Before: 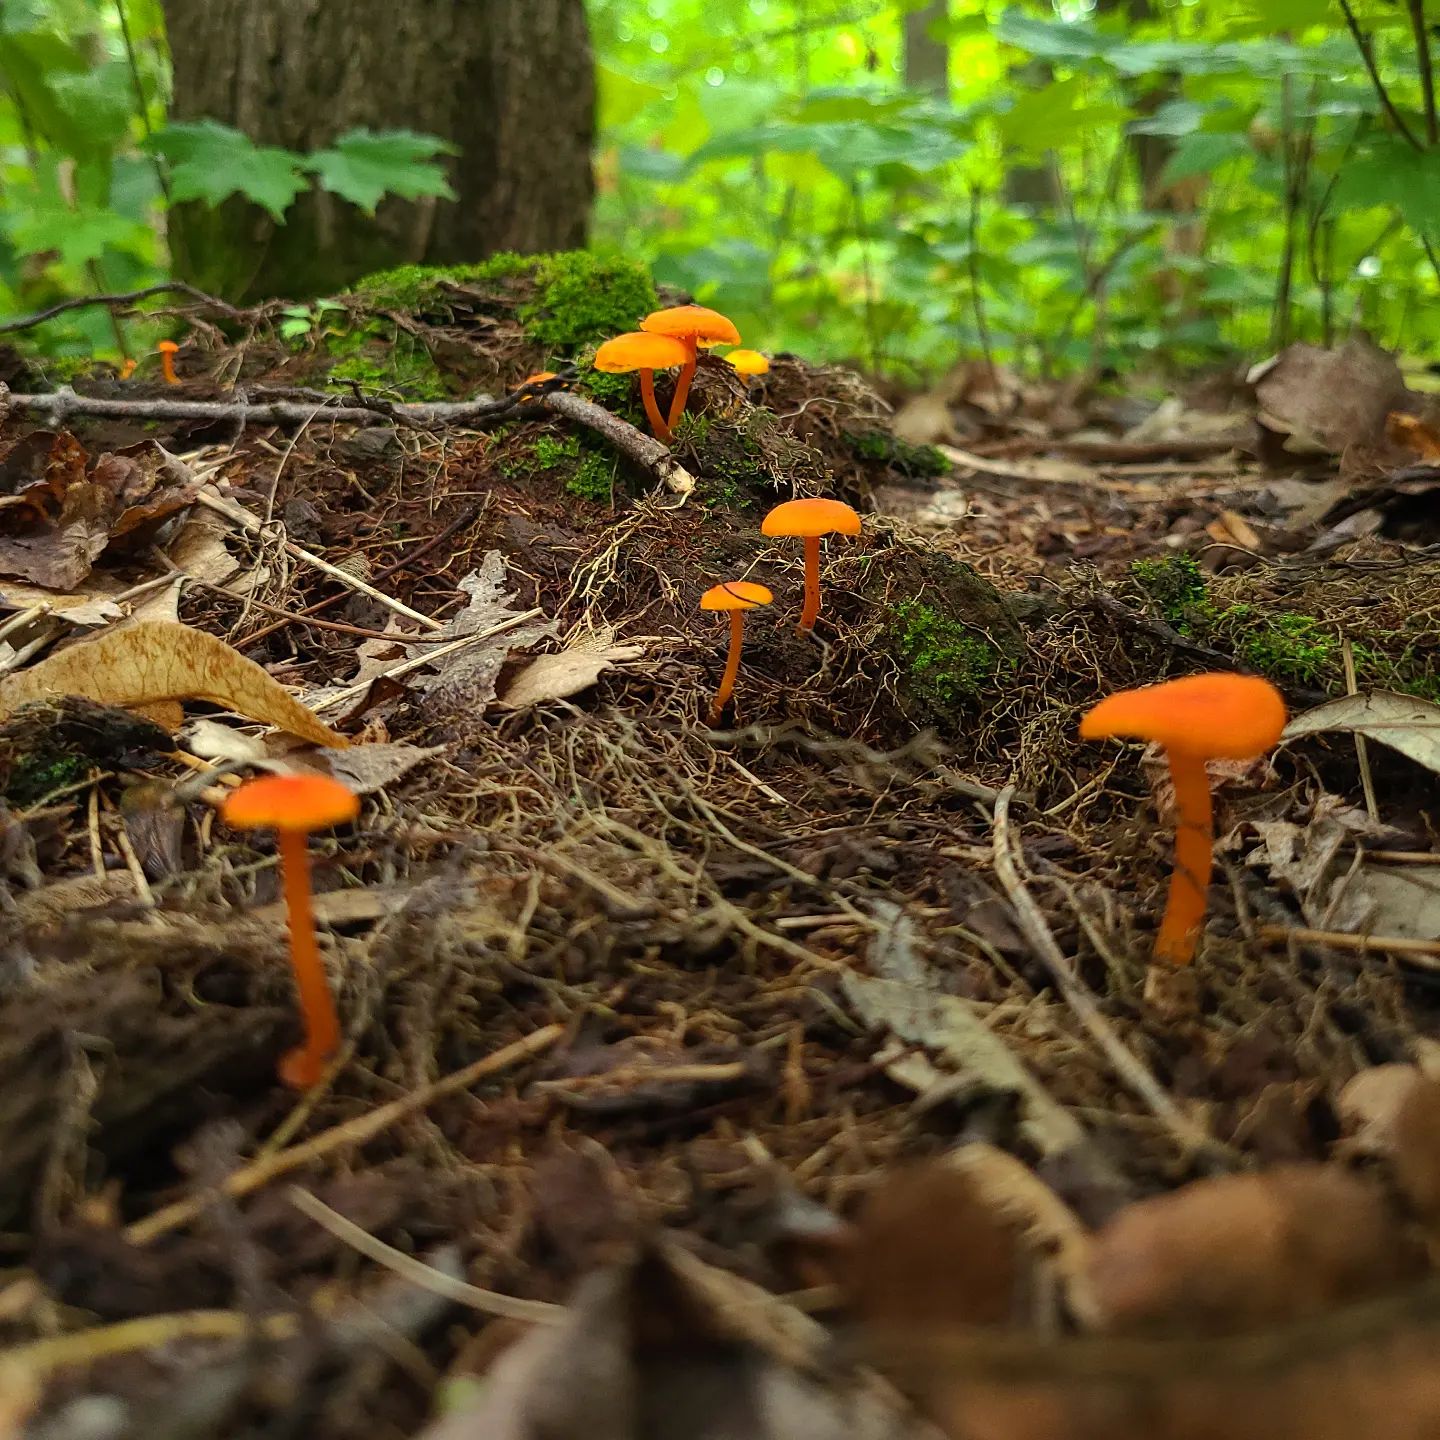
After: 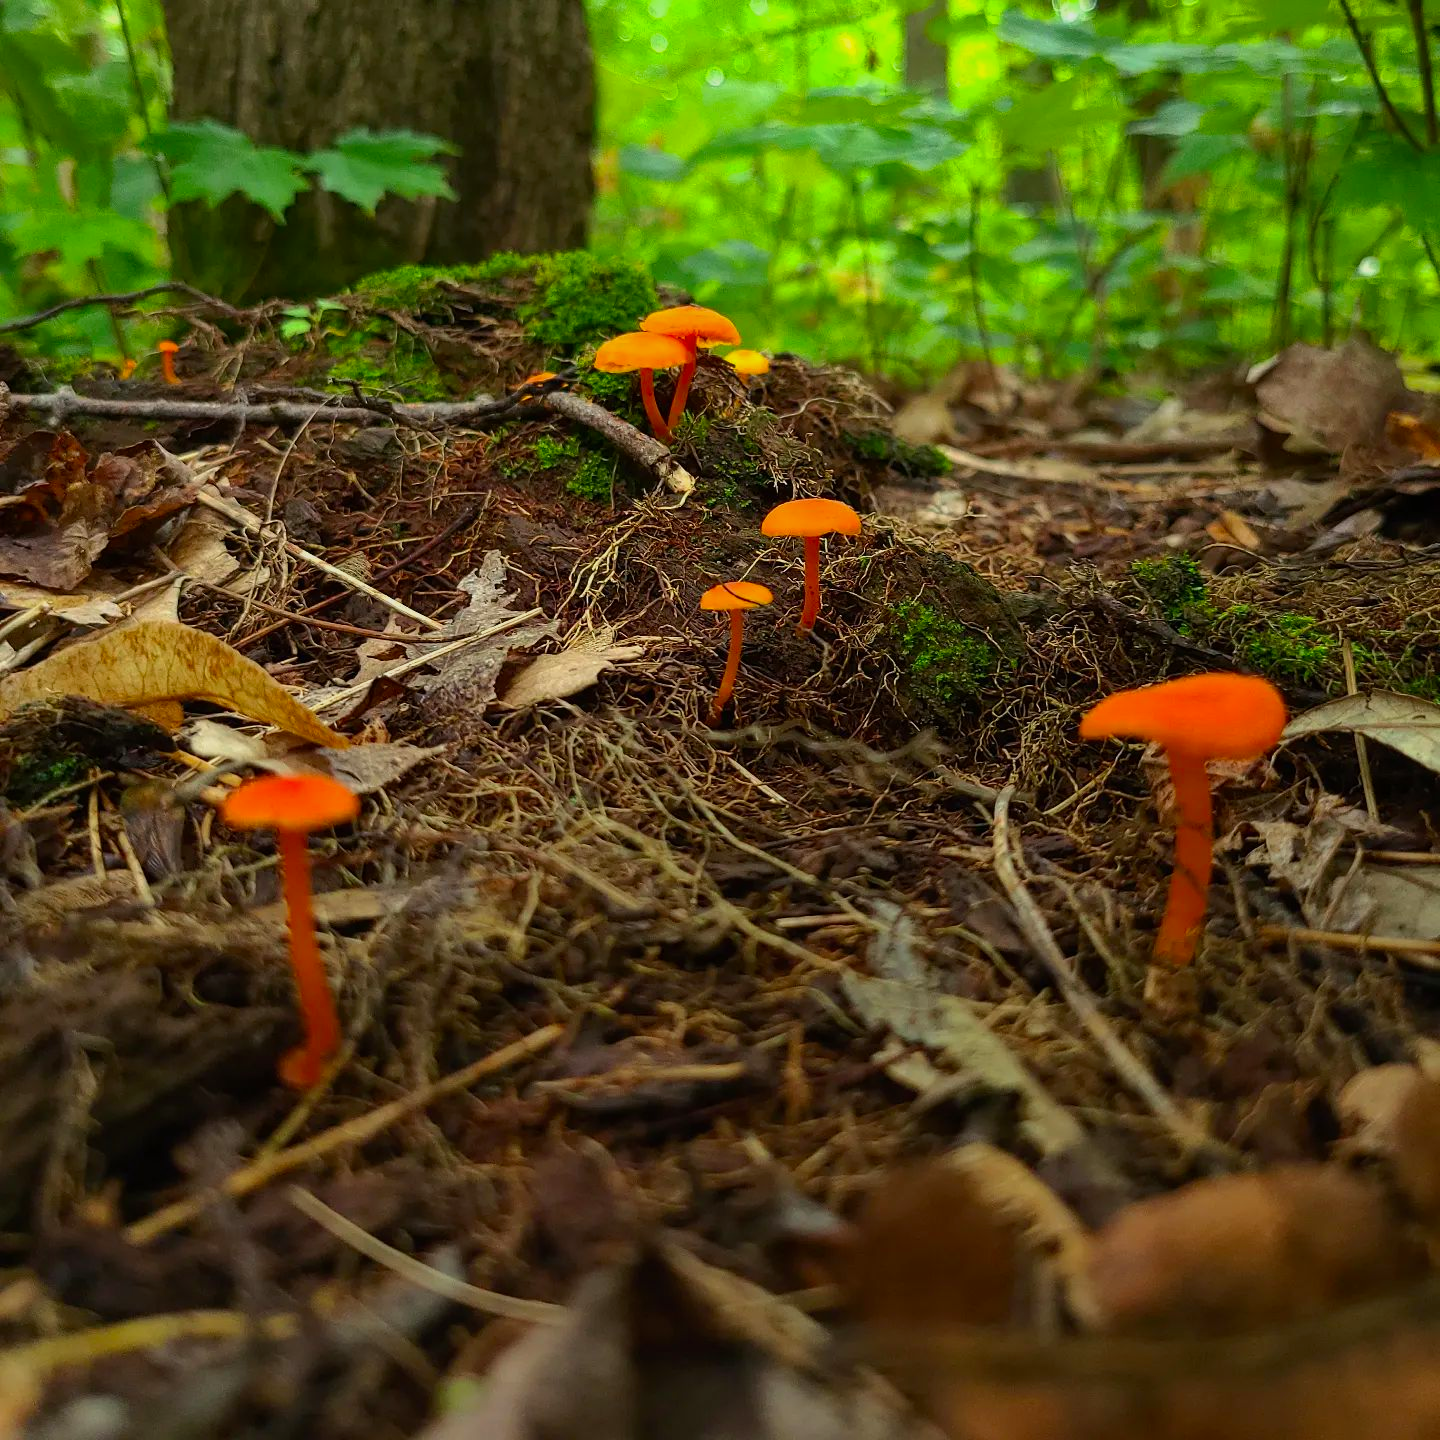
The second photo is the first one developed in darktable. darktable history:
color zones: curves: ch0 [(0, 0.613) (0.01, 0.613) (0.245, 0.448) (0.498, 0.529) (0.642, 0.665) (0.879, 0.777) (0.99, 0.613)]; ch1 [(0, 0) (0.143, 0) (0.286, 0) (0.429, 0) (0.571, 0) (0.714, 0) (0.857, 0)], mix -131.09%
exposure: exposure -0.36 EV, compensate highlight preservation false
